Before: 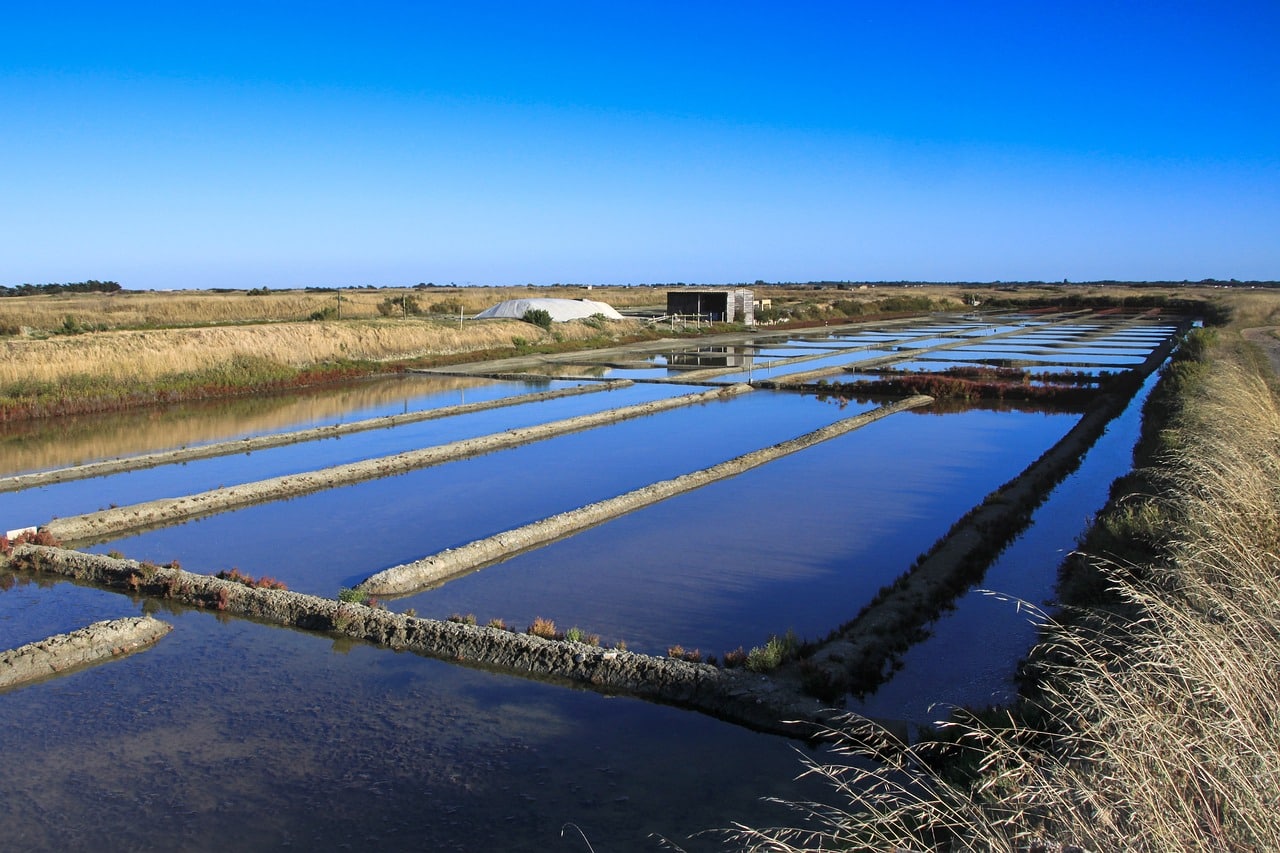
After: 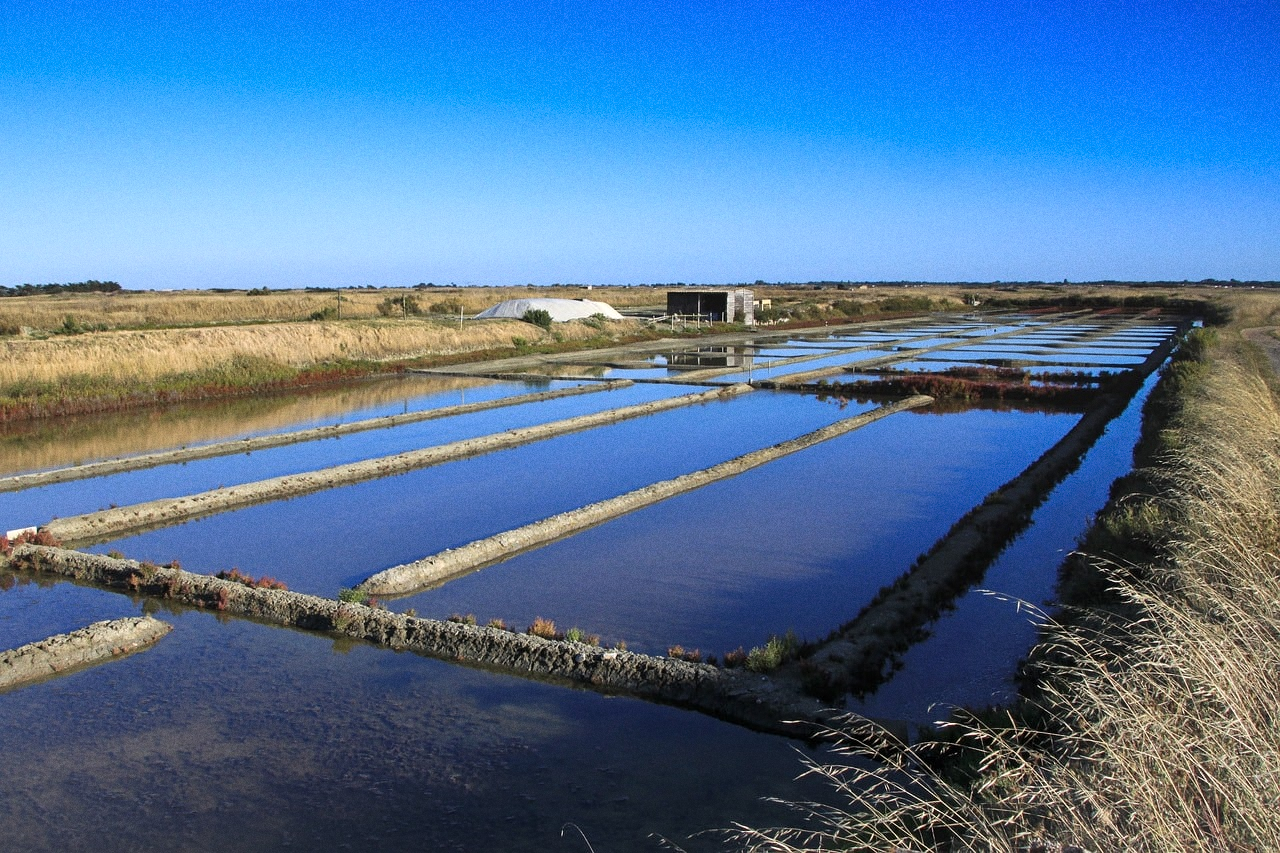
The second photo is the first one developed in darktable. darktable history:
grain: coarseness 0.09 ISO
levels: mode automatic, black 0.023%, white 99.97%, levels [0.062, 0.494, 0.925]
